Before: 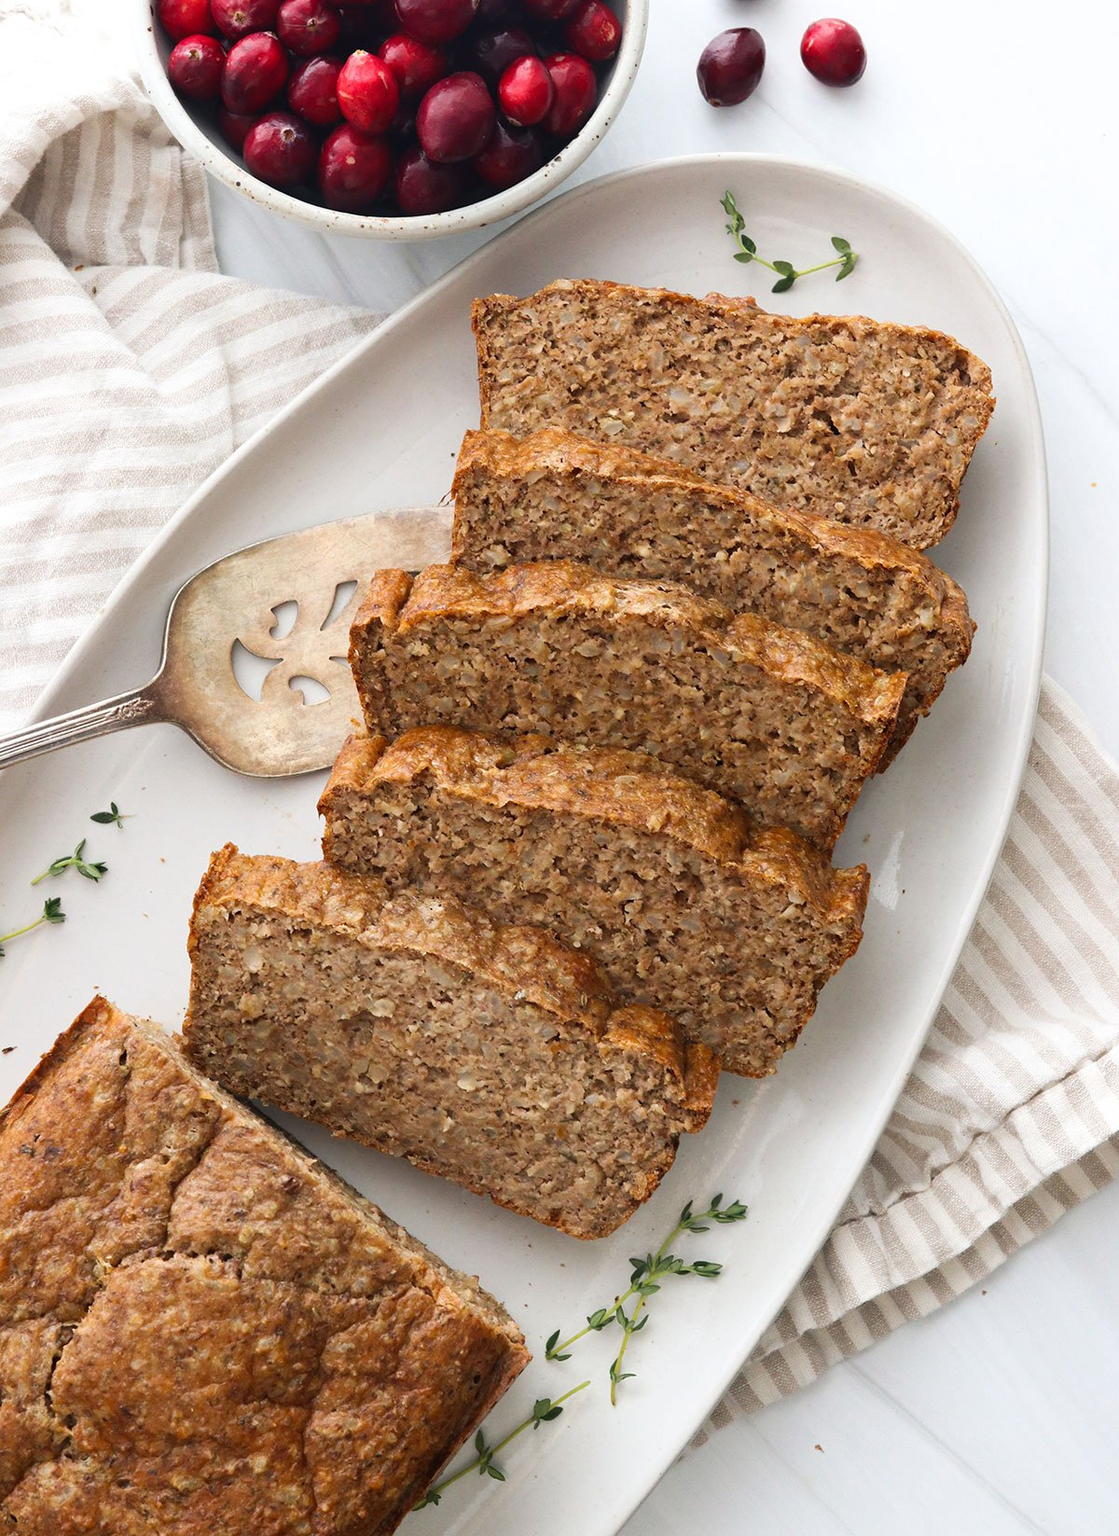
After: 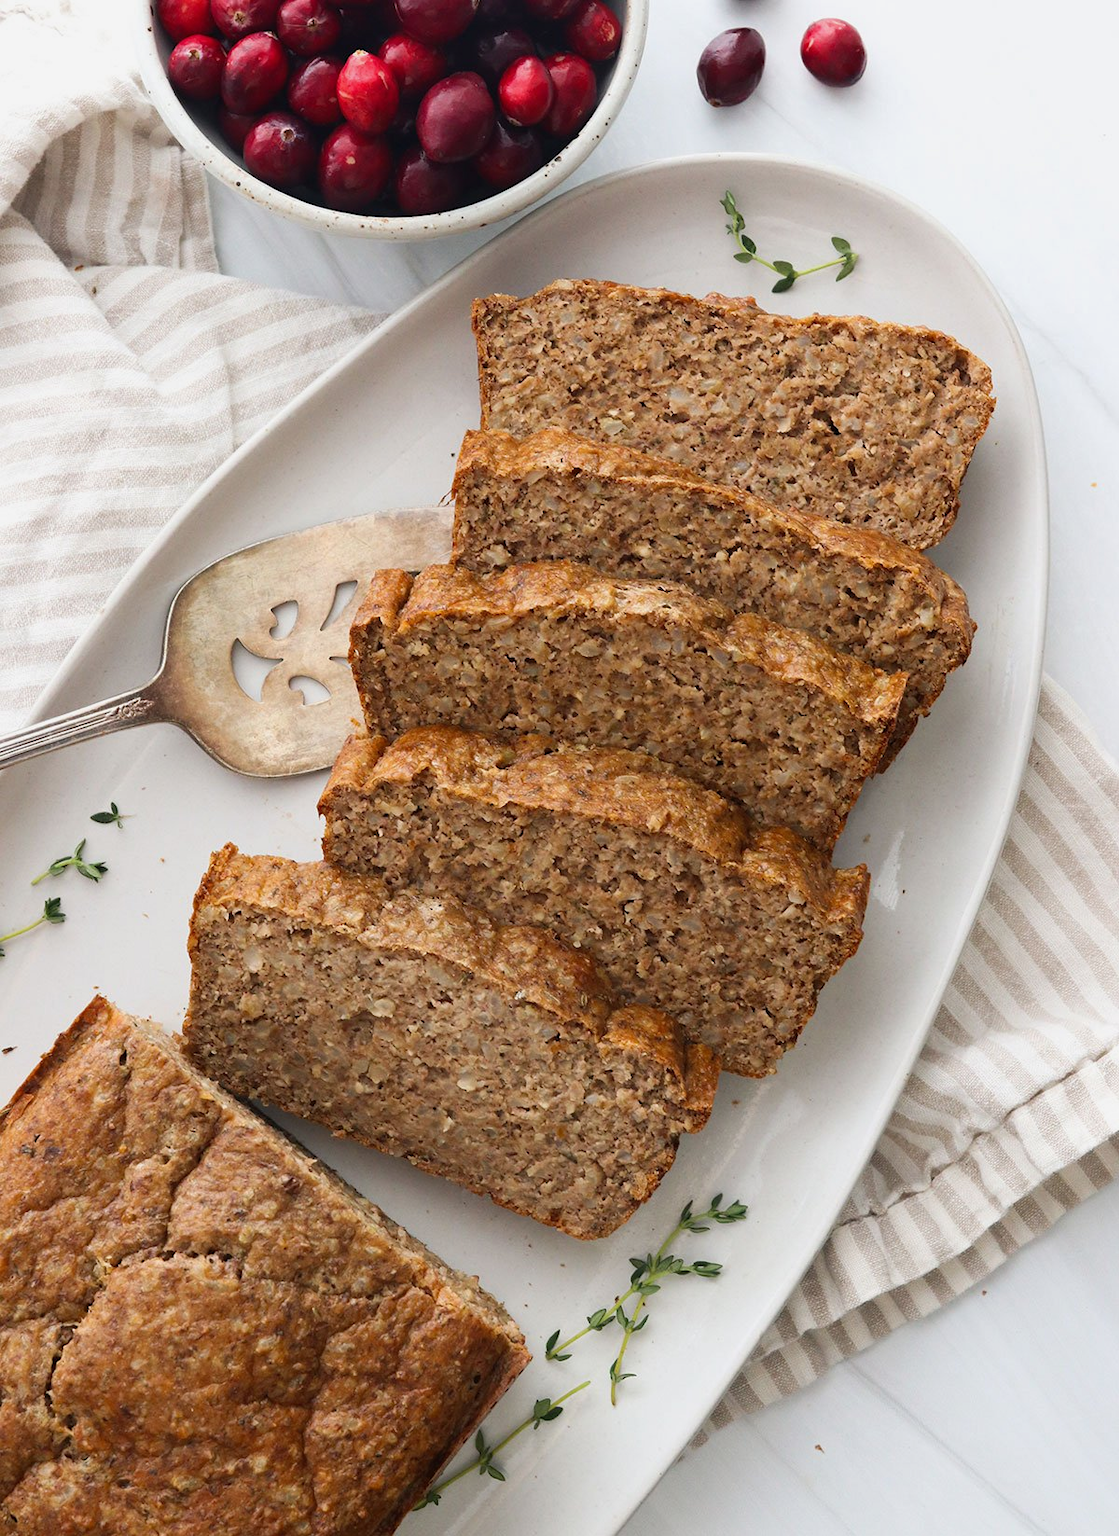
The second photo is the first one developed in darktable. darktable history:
exposure: exposure -0.15 EV, compensate exposure bias true, compensate highlight preservation false
